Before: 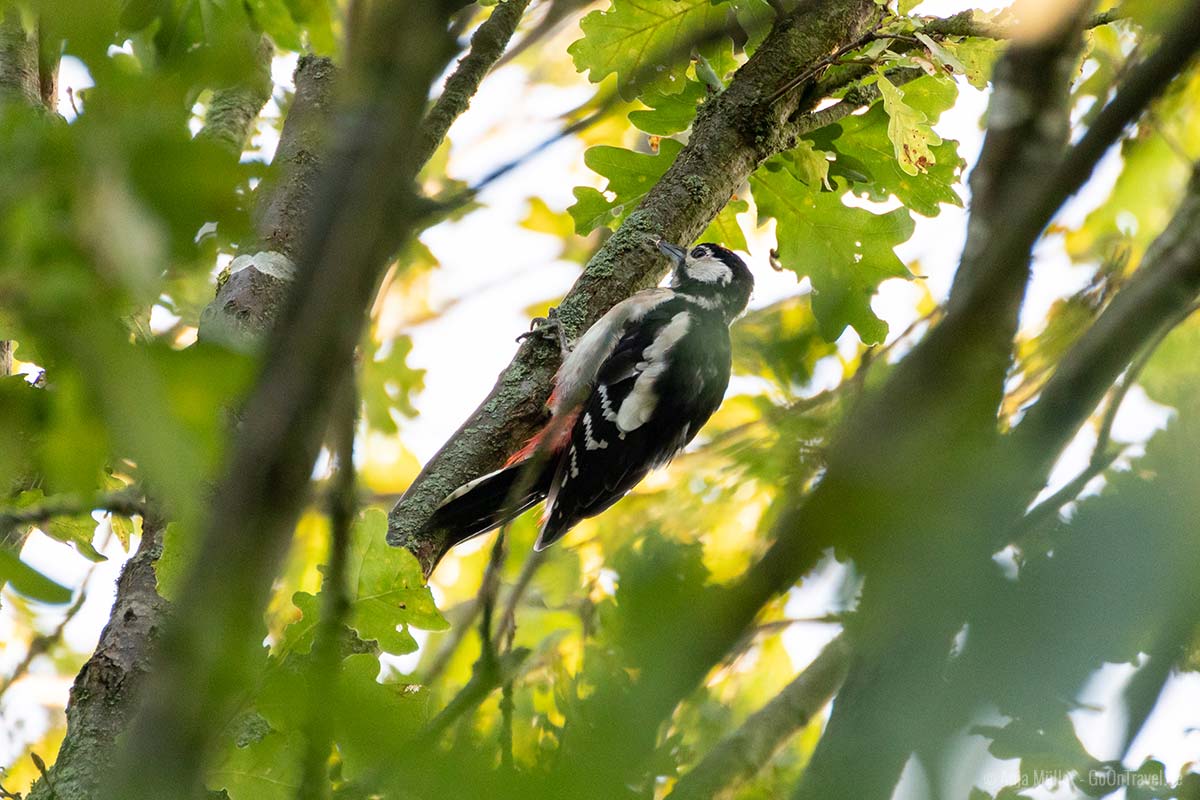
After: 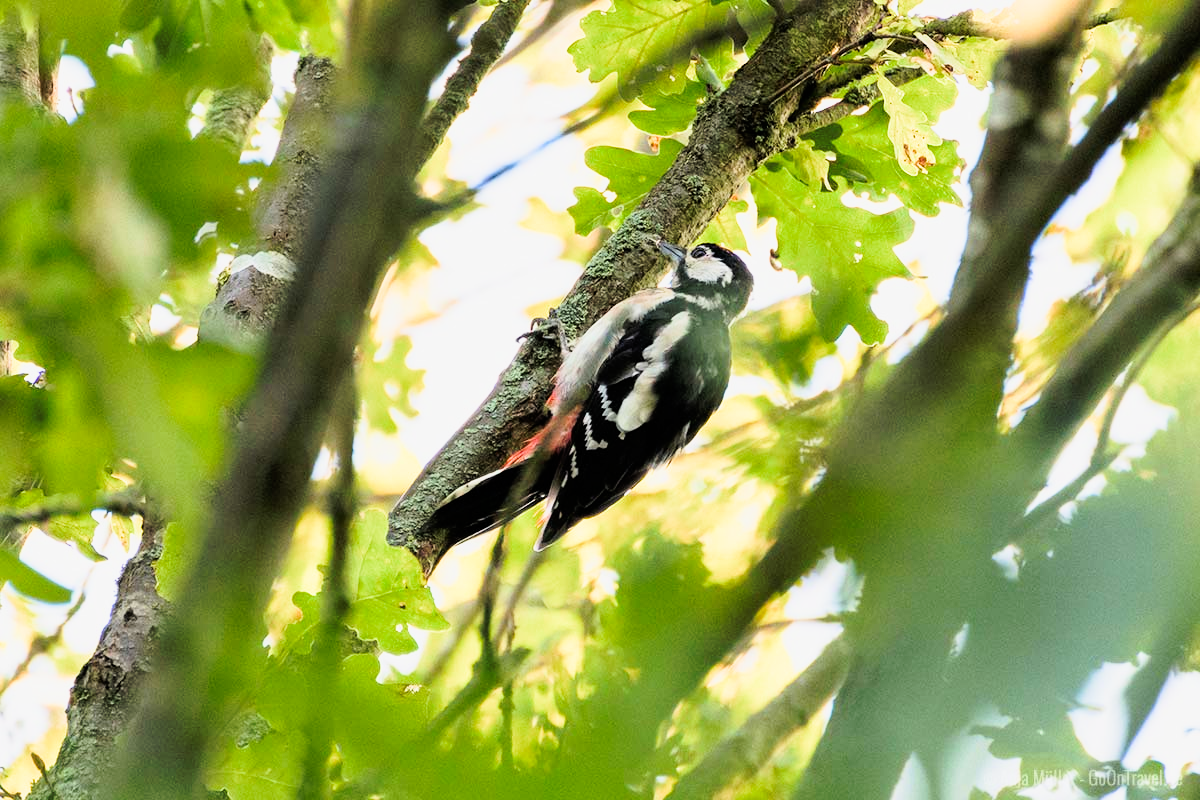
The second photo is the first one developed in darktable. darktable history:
filmic rgb: black relative exposure -7.75 EV, white relative exposure 4.4 EV, threshold 3 EV, hardness 3.76, latitude 50%, contrast 1.1, color science v5 (2021), contrast in shadows safe, contrast in highlights safe, enable highlight reconstruction true
exposure: black level correction 0, exposure 1.2 EV, compensate highlight preservation false
tone curve: curves: ch0 [(0, 0) (0.003, 0.002) (0.011, 0.009) (0.025, 0.02) (0.044, 0.035) (0.069, 0.055) (0.1, 0.08) (0.136, 0.109) (0.177, 0.142) (0.224, 0.179) (0.277, 0.222) (0.335, 0.268) (0.399, 0.329) (0.468, 0.409) (0.543, 0.495) (0.623, 0.579) (0.709, 0.669) (0.801, 0.767) (0.898, 0.885) (1, 1)], preserve colors none
